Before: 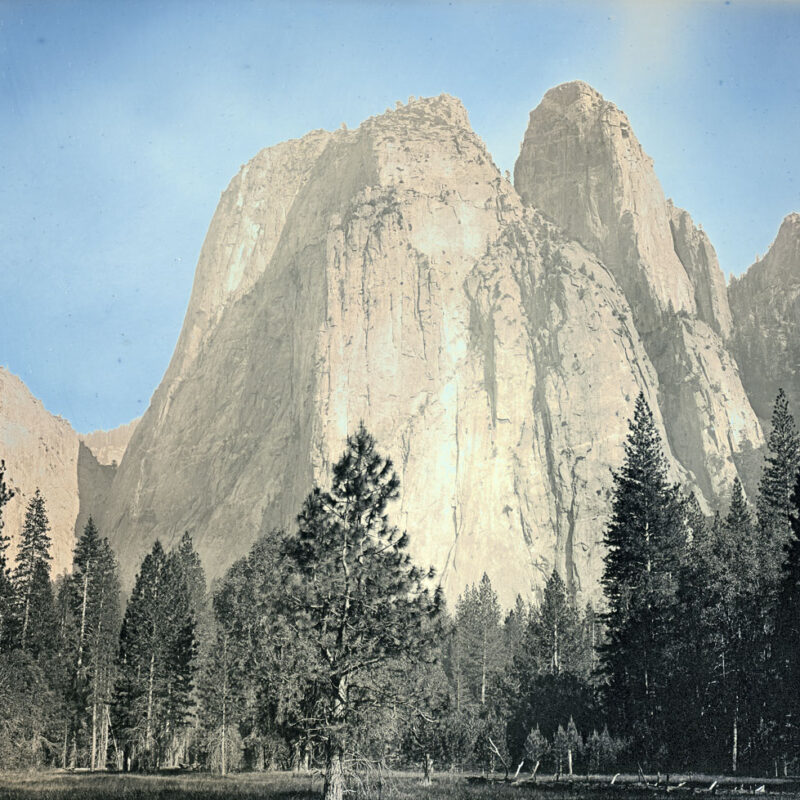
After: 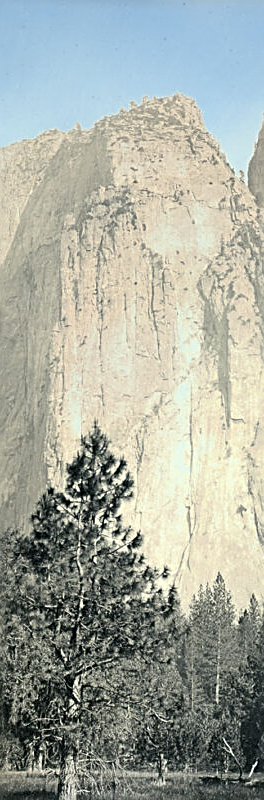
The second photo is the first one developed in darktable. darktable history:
sharpen: amount 0.576
crop: left 33.35%, right 33.527%
